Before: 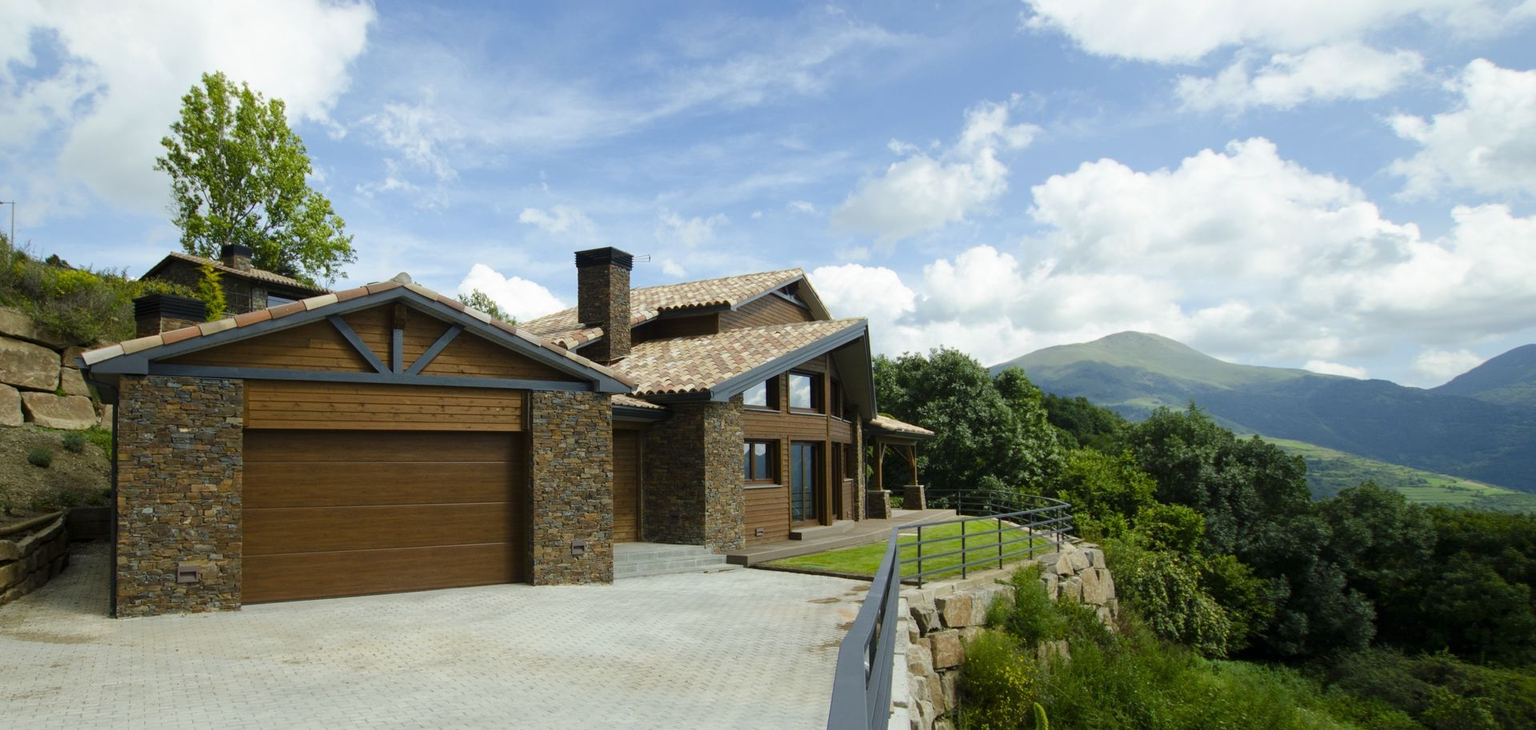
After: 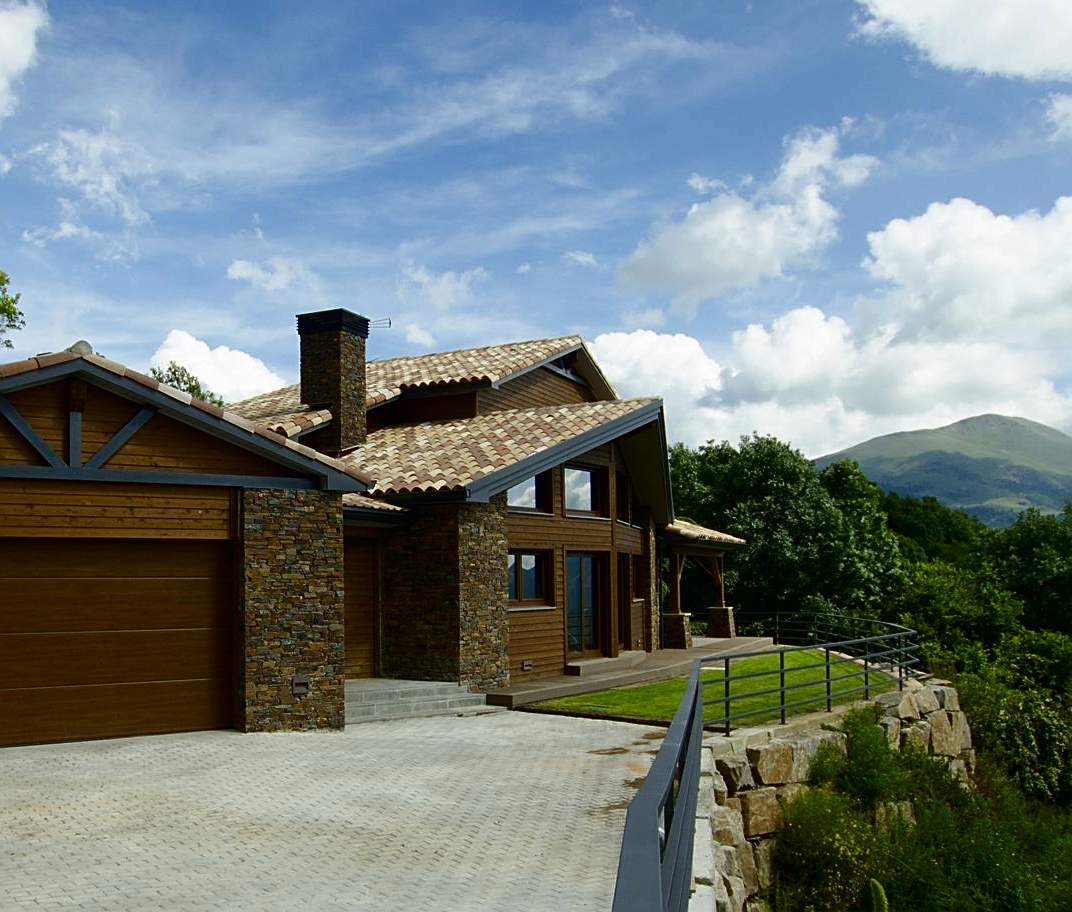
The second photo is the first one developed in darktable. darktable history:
contrast brightness saturation: contrast 0.103, brightness -0.256, saturation 0.149
sharpen: on, module defaults
crop: left 21.999%, right 22.153%, bottom 0.013%
